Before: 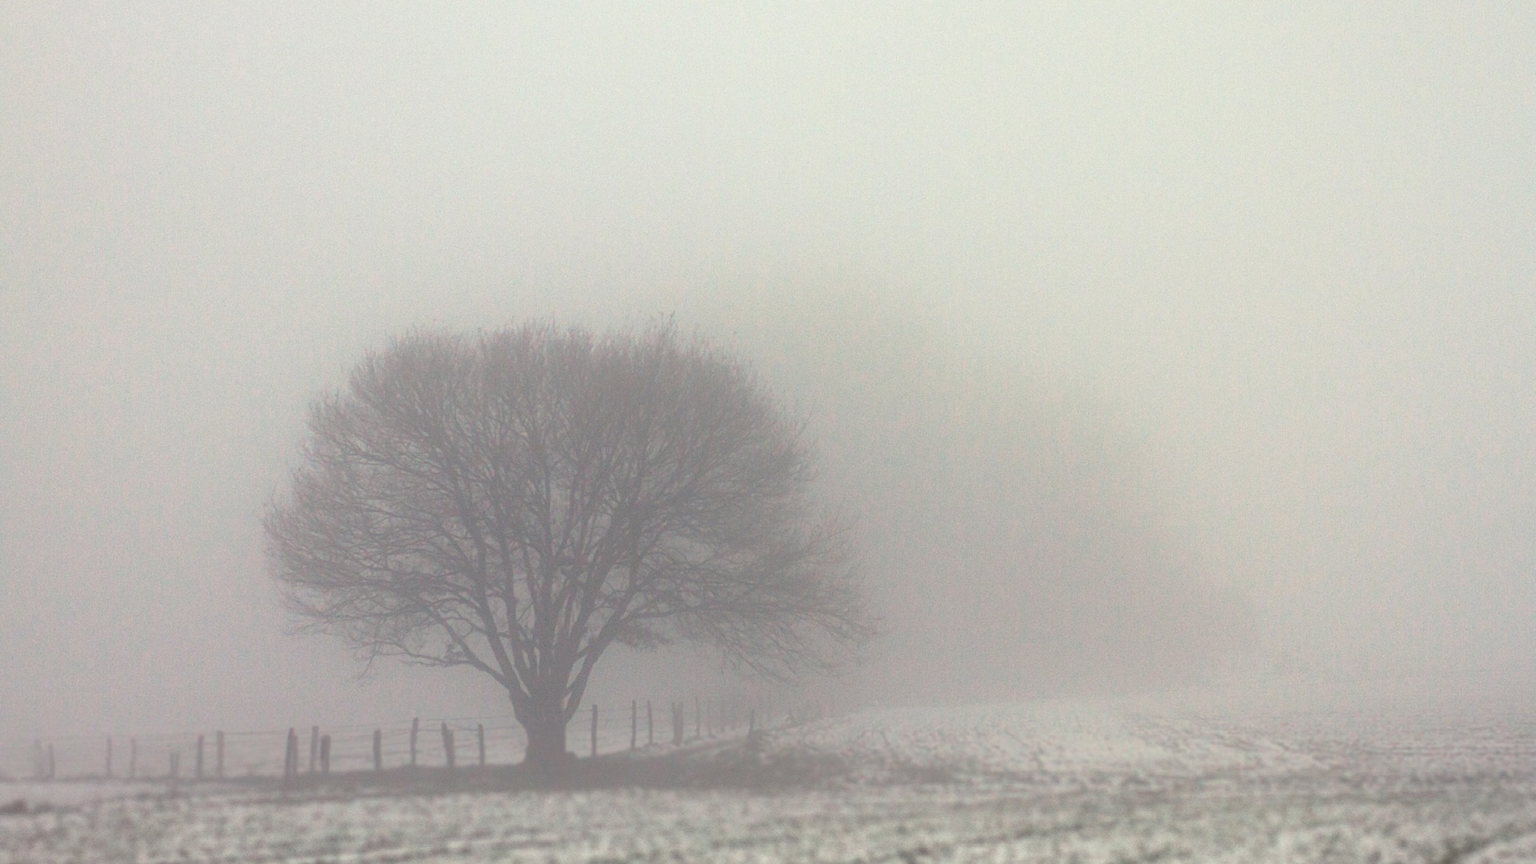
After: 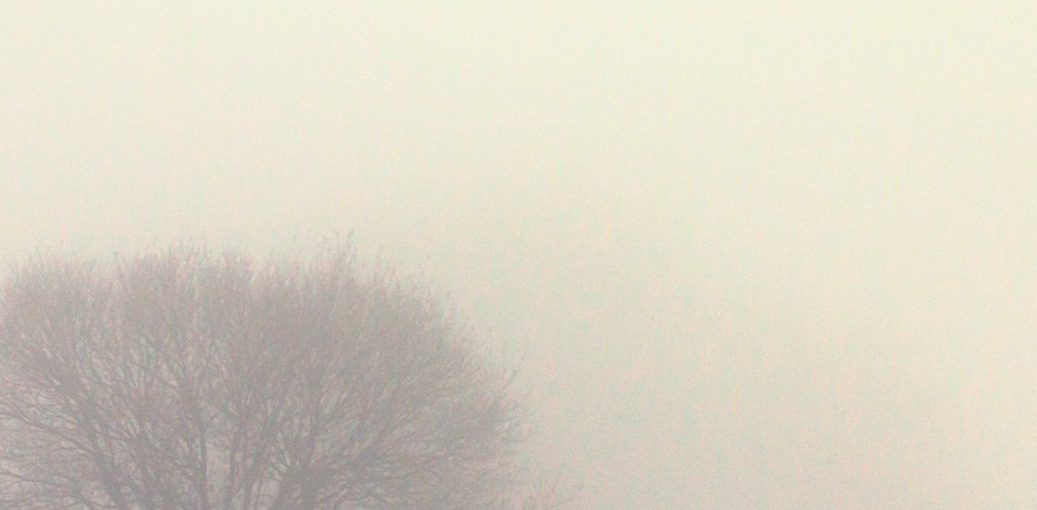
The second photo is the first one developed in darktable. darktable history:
white balance: red 1.009, blue 0.985
crop: left 20.932%, top 15.471%, right 21.848%, bottom 34.081%
color calibration: x 0.342, y 0.356, temperature 5122 K
local contrast: mode bilateral grid, contrast 100, coarseness 100, detail 94%, midtone range 0.2
contrast brightness saturation: contrast 0.2, brightness 0.16, saturation 0.22
rotate and perspective: rotation 0.062°, lens shift (vertical) 0.115, lens shift (horizontal) -0.133, crop left 0.047, crop right 0.94, crop top 0.061, crop bottom 0.94
